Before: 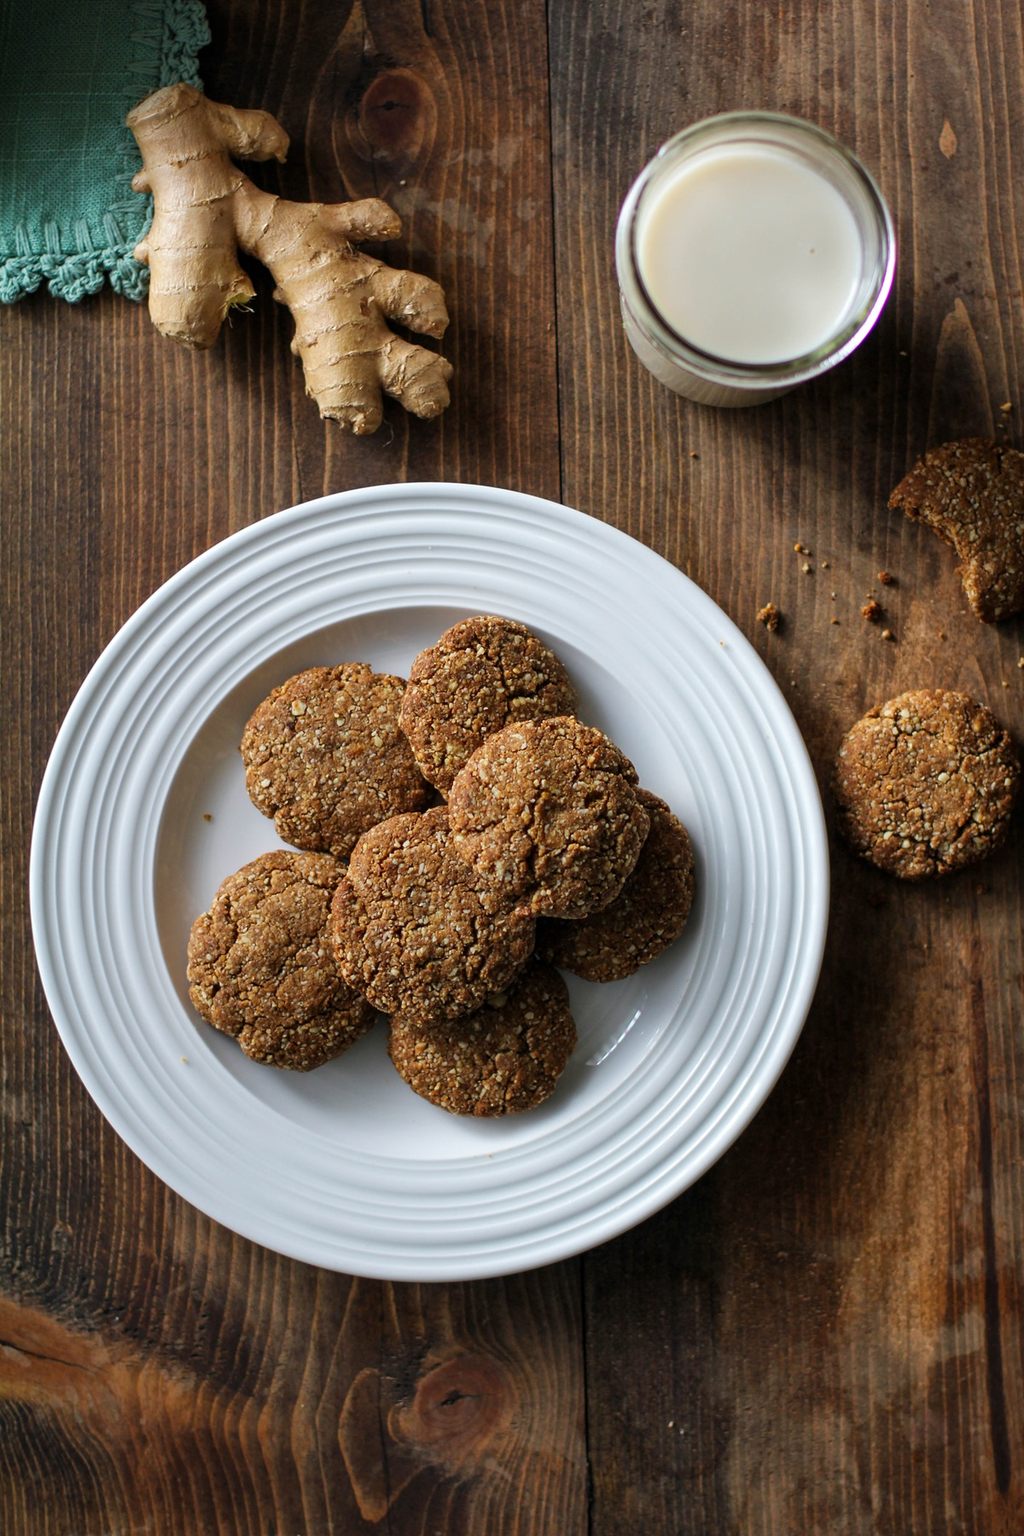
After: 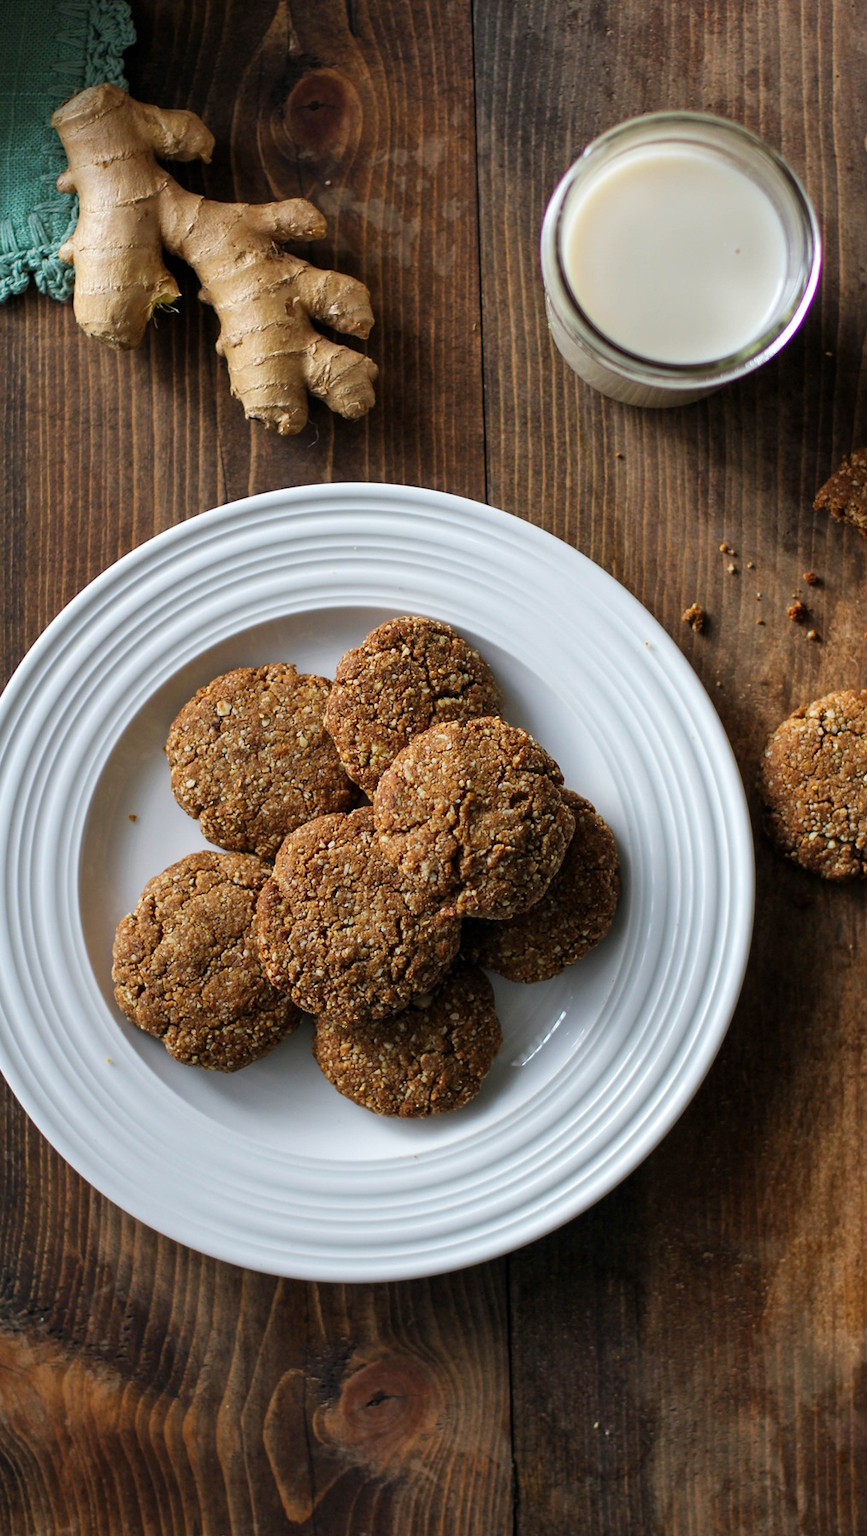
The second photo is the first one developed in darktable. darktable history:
crop: left 7.401%, right 7.865%
